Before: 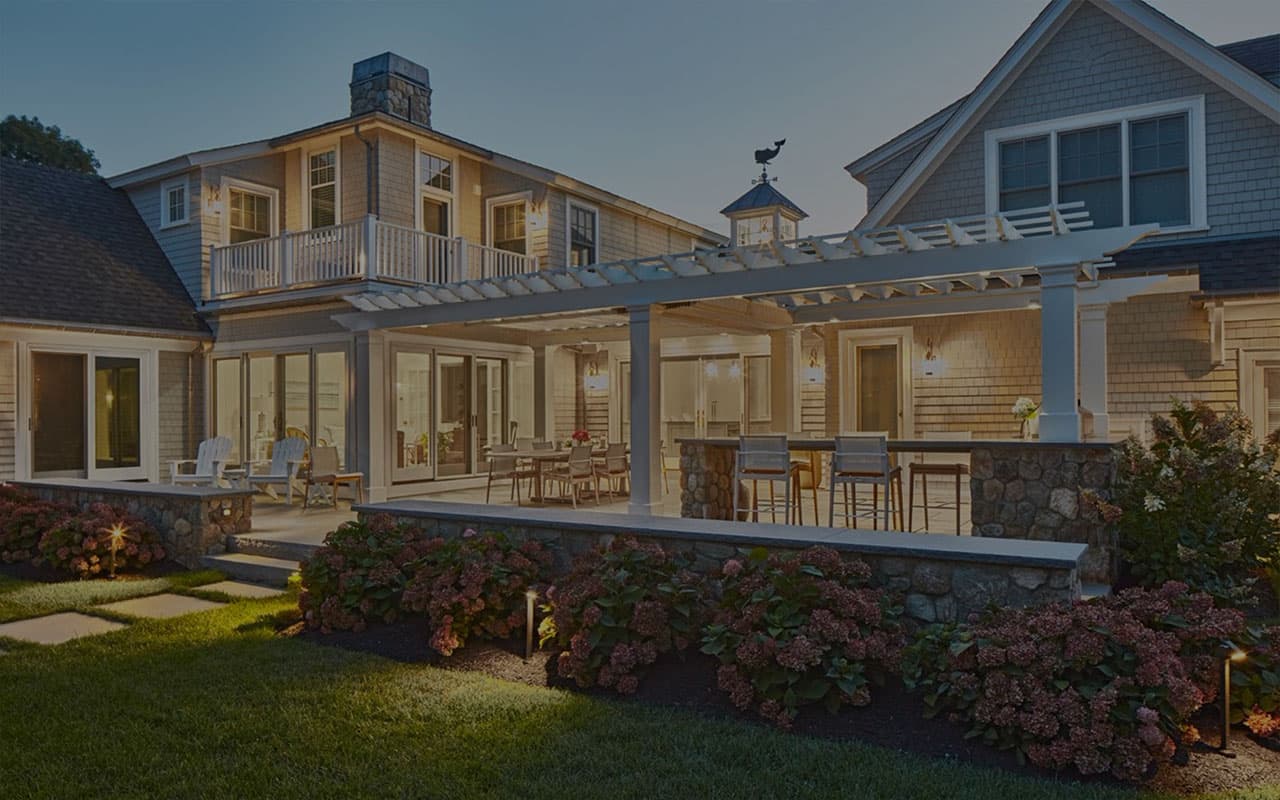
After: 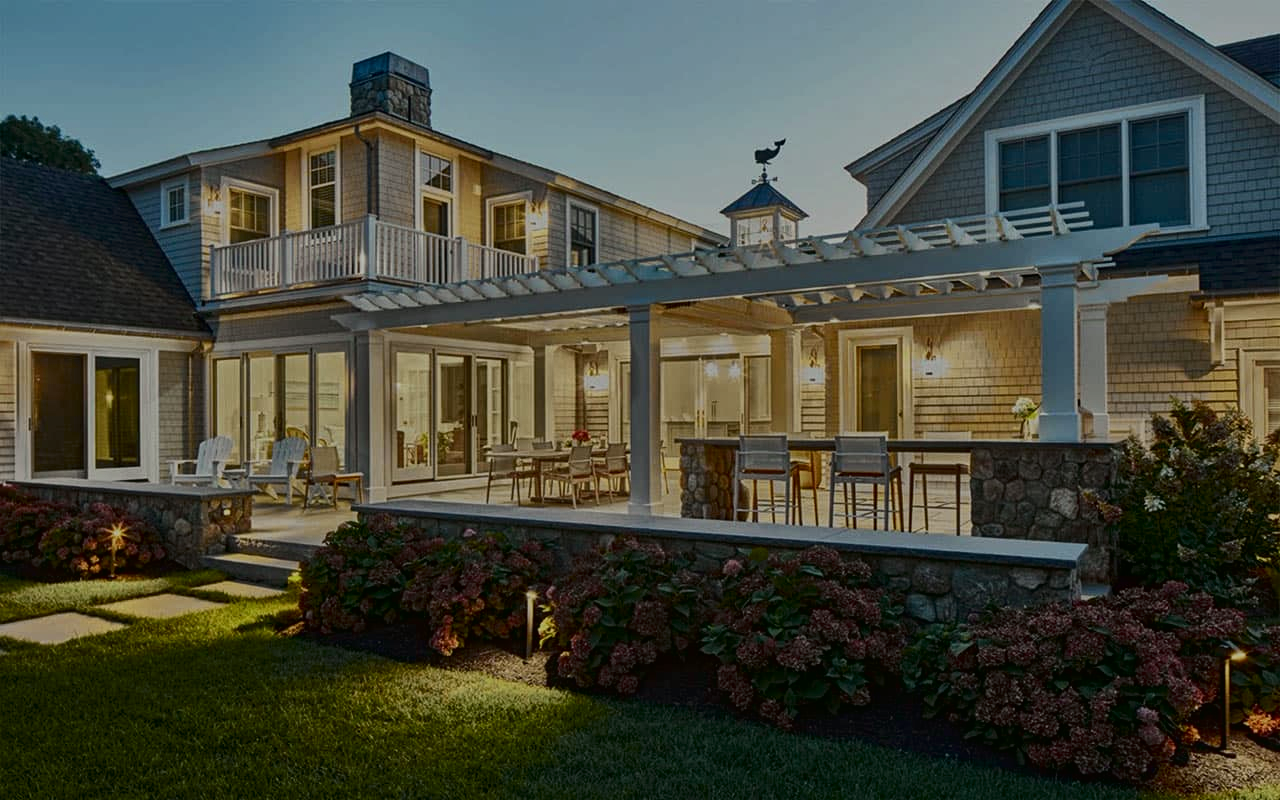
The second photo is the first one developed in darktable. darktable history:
local contrast: highlights 100%, shadows 100%, detail 120%, midtone range 0.2
tone curve: curves: ch0 [(0, 0.017) (0.091, 0.04) (0.296, 0.276) (0.439, 0.482) (0.64, 0.729) (0.785, 0.817) (0.995, 0.917)]; ch1 [(0, 0) (0.384, 0.365) (0.463, 0.447) (0.486, 0.474) (0.503, 0.497) (0.526, 0.52) (0.555, 0.564) (0.578, 0.589) (0.638, 0.66) (0.766, 0.773) (1, 1)]; ch2 [(0, 0) (0.374, 0.344) (0.446, 0.443) (0.501, 0.509) (0.528, 0.522) (0.569, 0.593) (0.61, 0.646) (0.666, 0.688) (1, 1)], color space Lab, independent channels, preserve colors none
